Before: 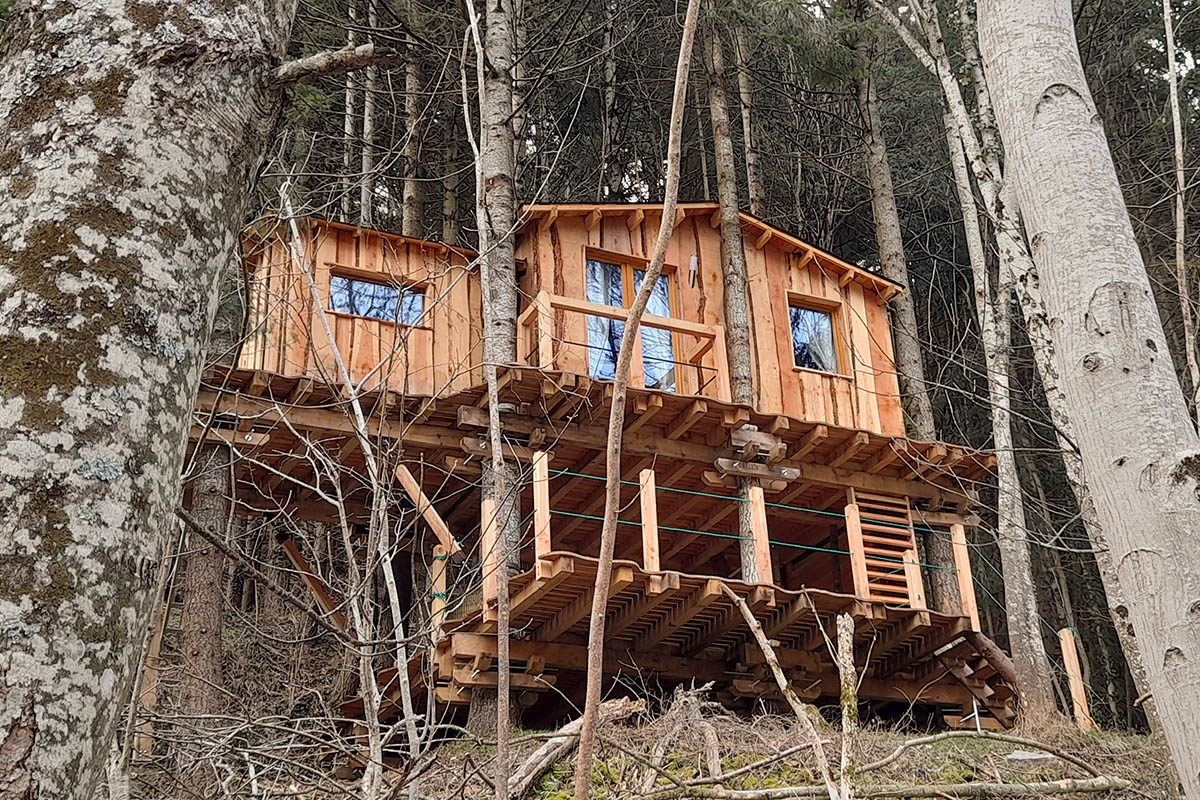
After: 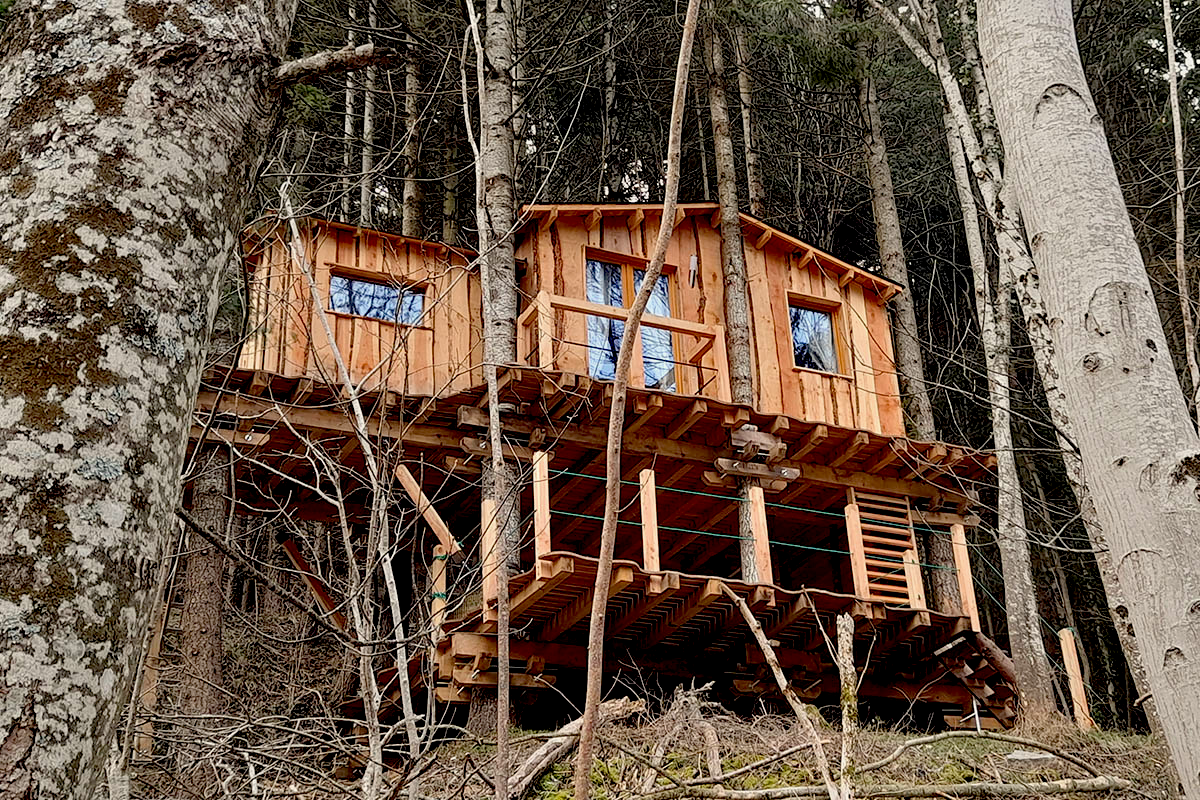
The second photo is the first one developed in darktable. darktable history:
color correction: highlights b* 3
exposure: black level correction 0.029, exposure -0.073 EV, compensate highlight preservation false
